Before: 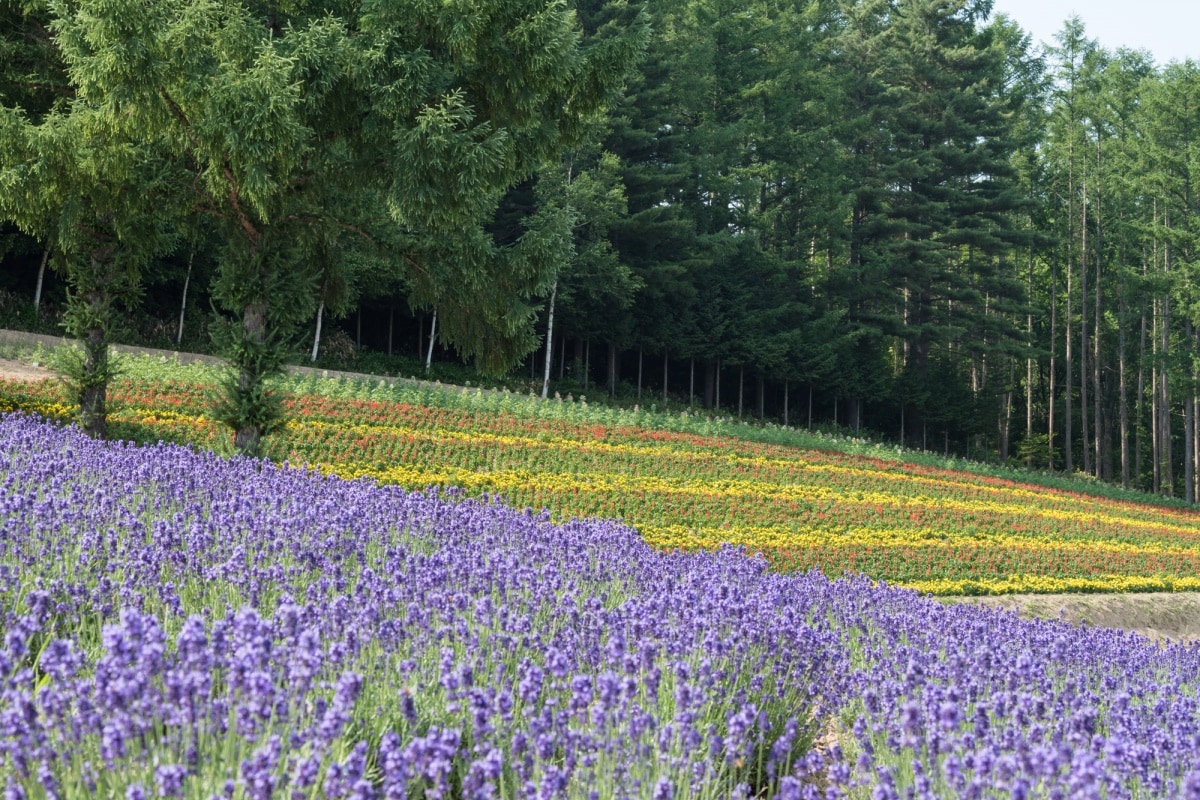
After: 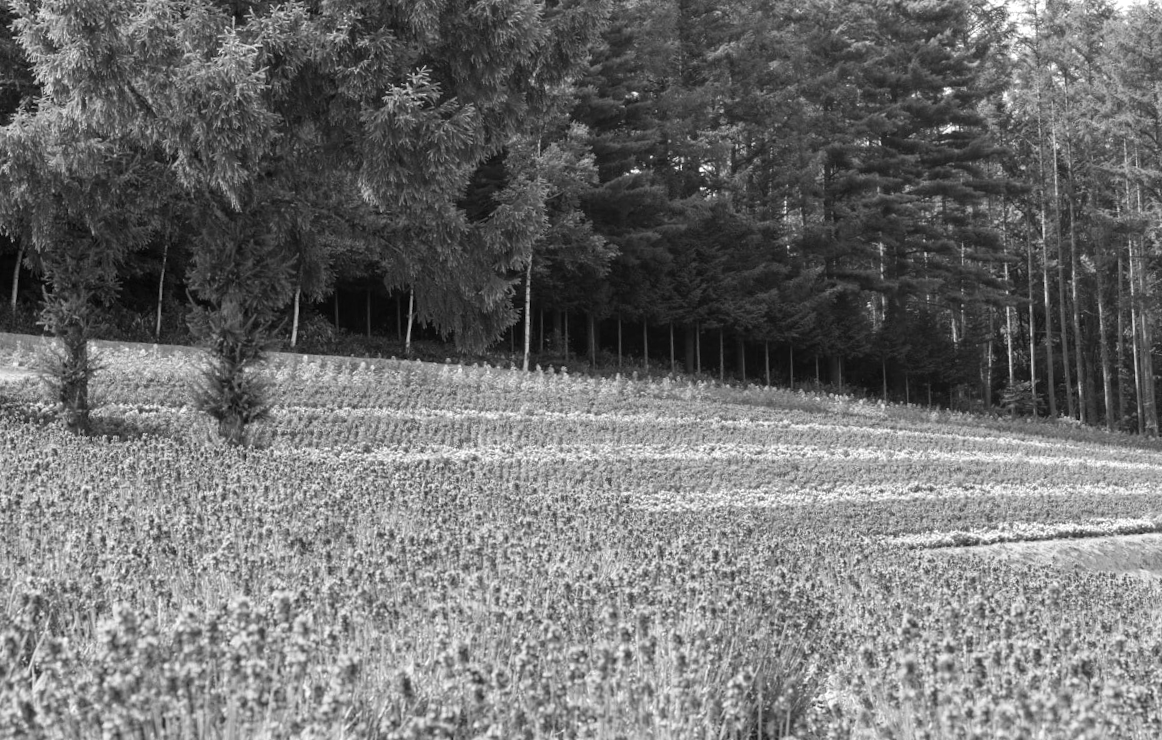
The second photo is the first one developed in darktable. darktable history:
white balance: emerald 1
exposure: black level correction 0, exposure 0.3 EV, compensate highlight preservation false
monochrome: on, module defaults
rotate and perspective: rotation -3°, crop left 0.031, crop right 0.968, crop top 0.07, crop bottom 0.93
